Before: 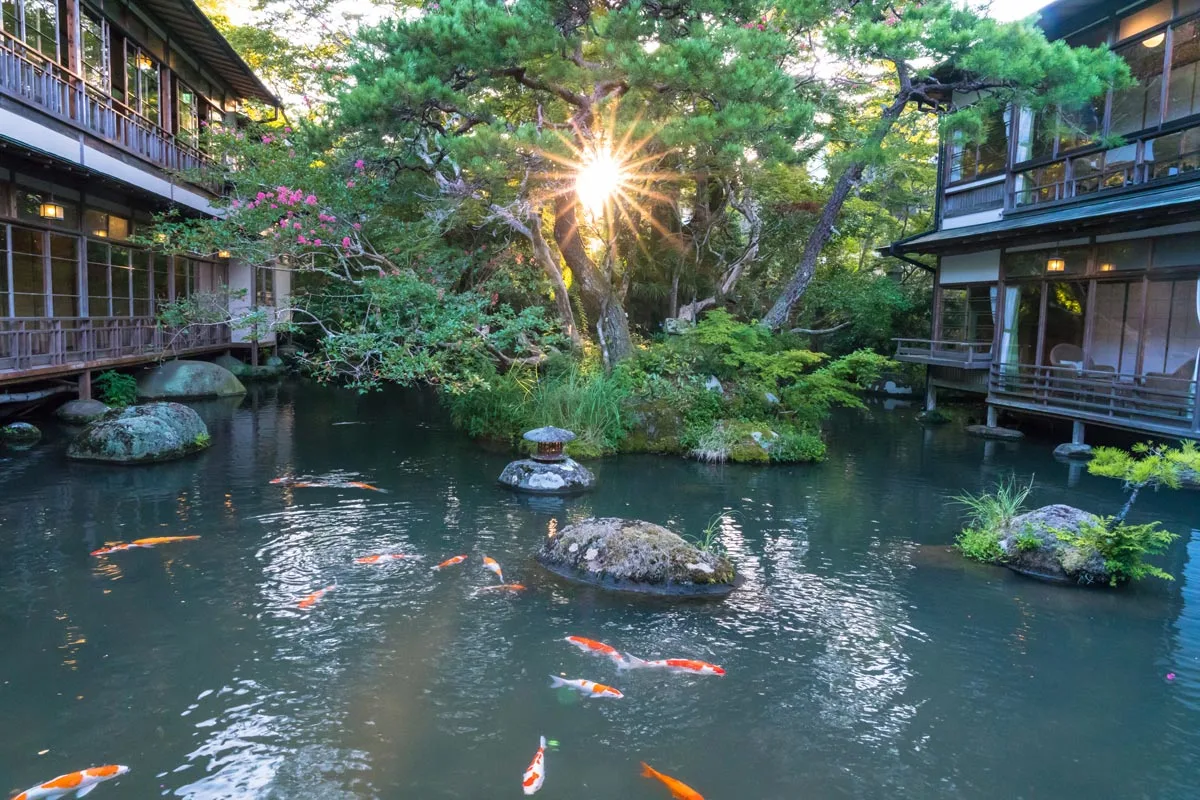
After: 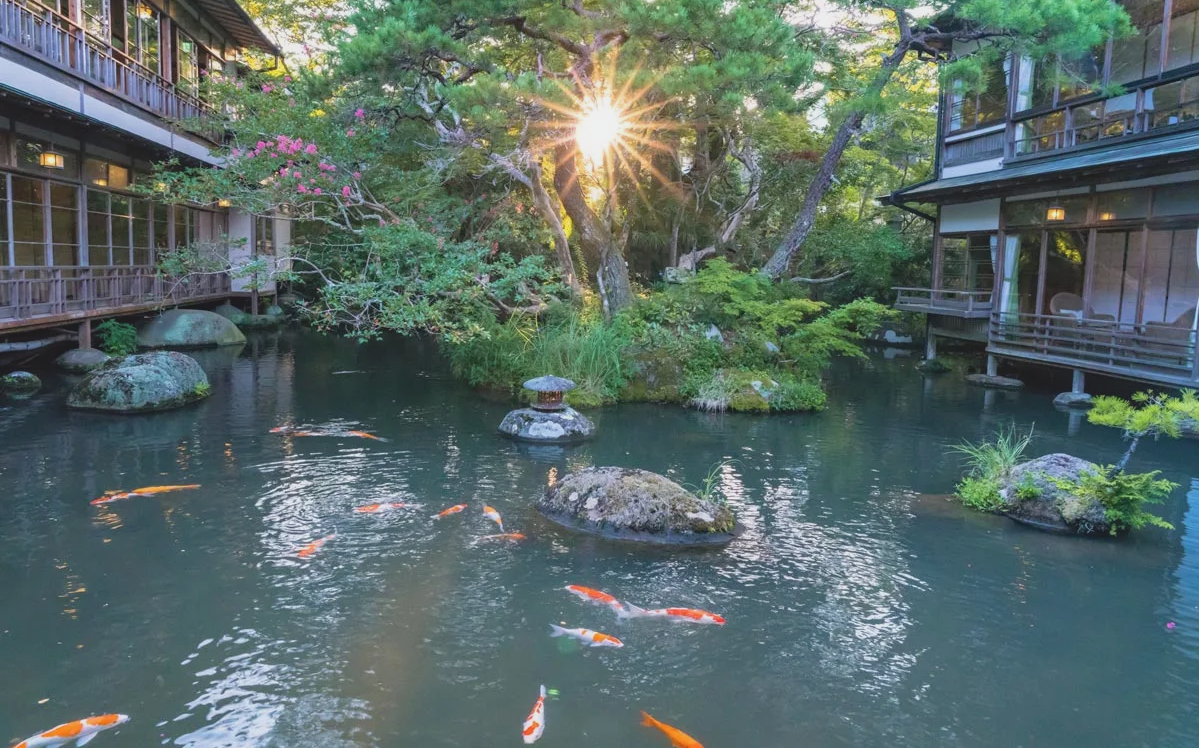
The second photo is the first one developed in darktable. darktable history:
crop and rotate: top 6.423%
haze removal: compatibility mode true
contrast brightness saturation: contrast -0.158, brightness 0.055, saturation -0.136
